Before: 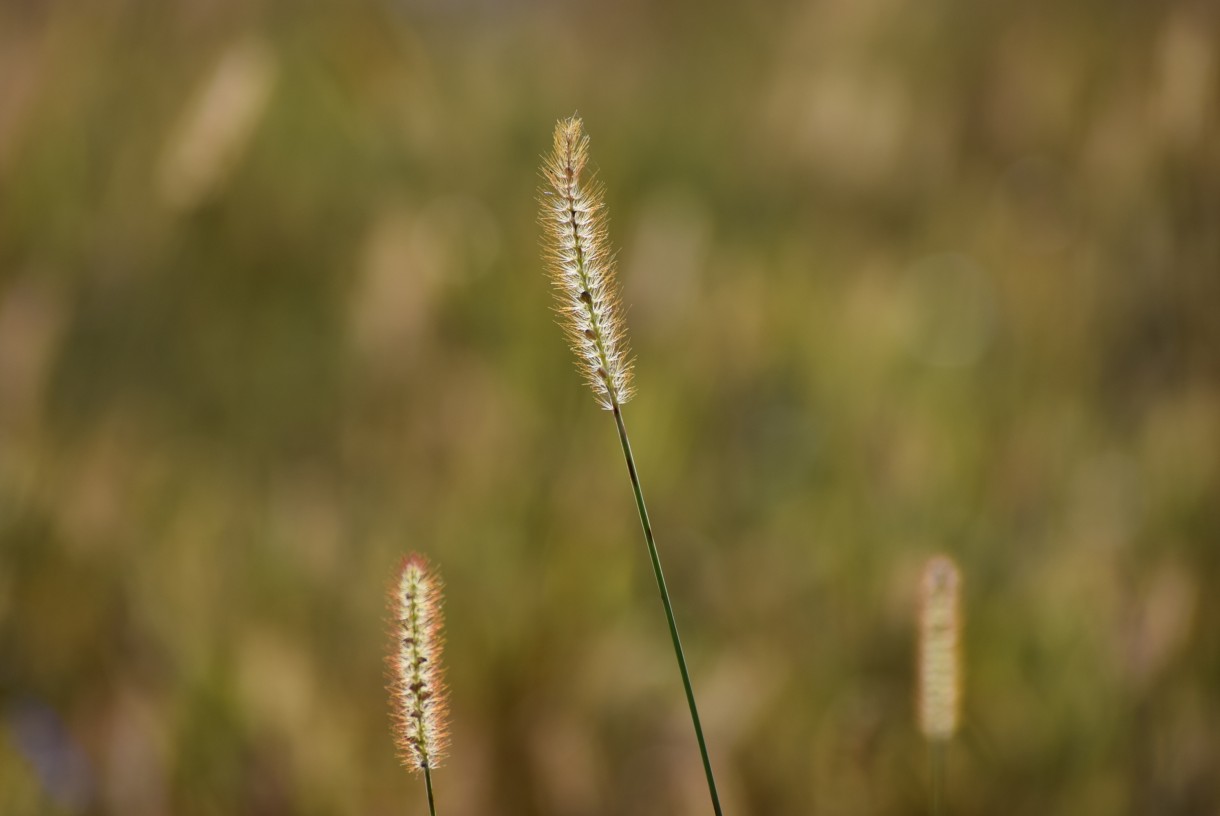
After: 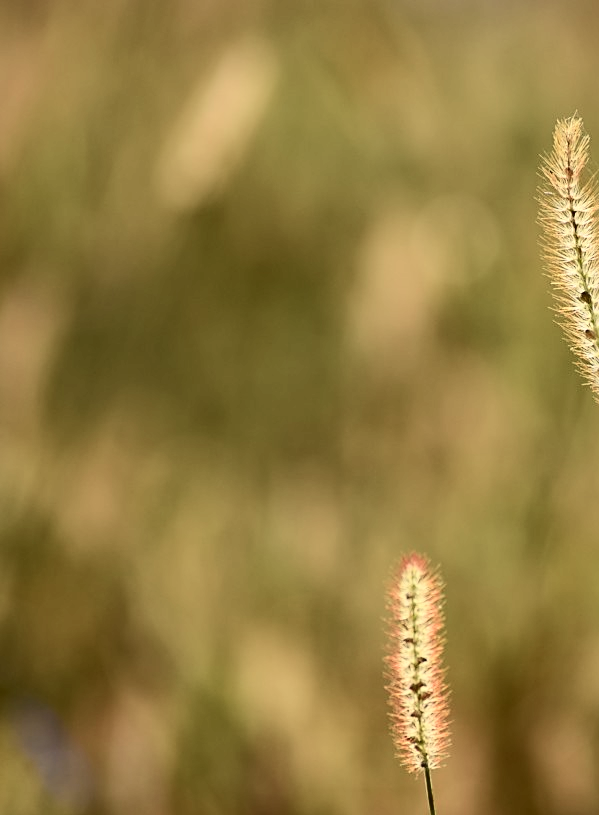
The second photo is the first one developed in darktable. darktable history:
crop and rotate: left 0%, top 0%, right 50.845%
sharpen: on, module defaults
white balance: red 1.029, blue 0.92
tone curve: curves: ch0 [(0, 0.026) (0.184, 0.172) (0.391, 0.468) (0.446, 0.56) (0.605, 0.758) (0.831, 0.931) (0.992, 1)]; ch1 [(0, 0) (0.437, 0.447) (0.501, 0.502) (0.538, 0.539) (0.574, 0.589) (0.617, 0.64) (0.699, 0.749) (0.859, 0.919) (1, 1)]; ch2 [(0, 0) (0.33, 0.301) (0.421, 0.443) (0.447, 0.482) (0.499, 0.509) (0.538, 0.564) (0.585, 0.615) (0.664, 0.664) (1, 1)], color space Lab, independent channels, preserve colors none
